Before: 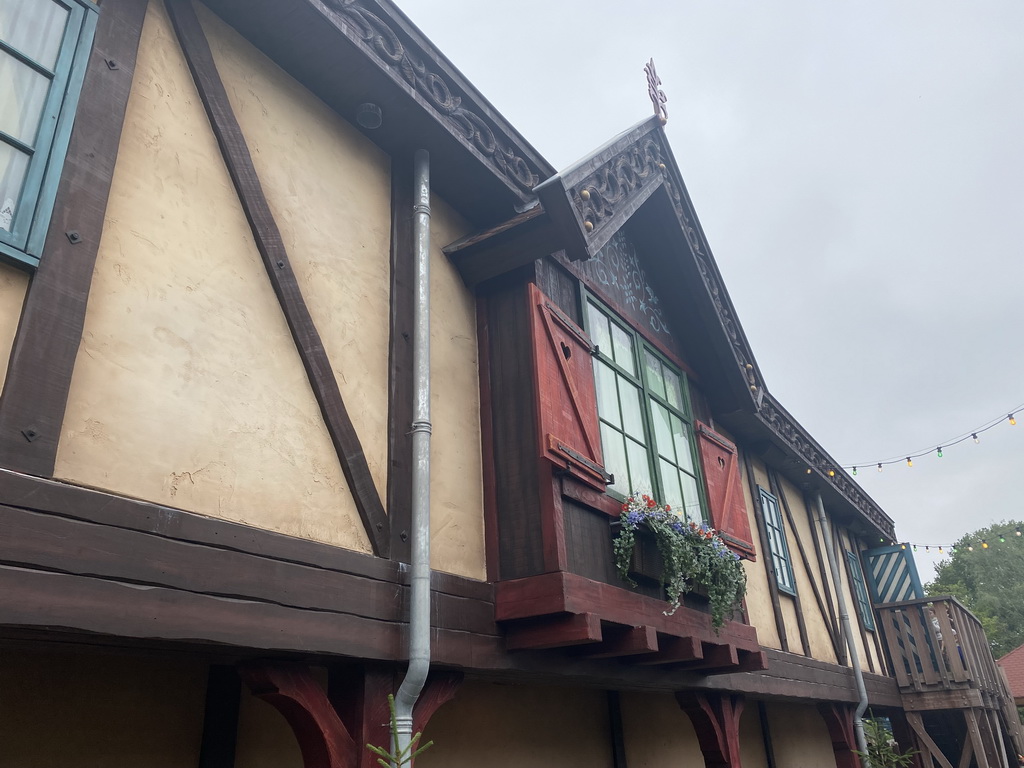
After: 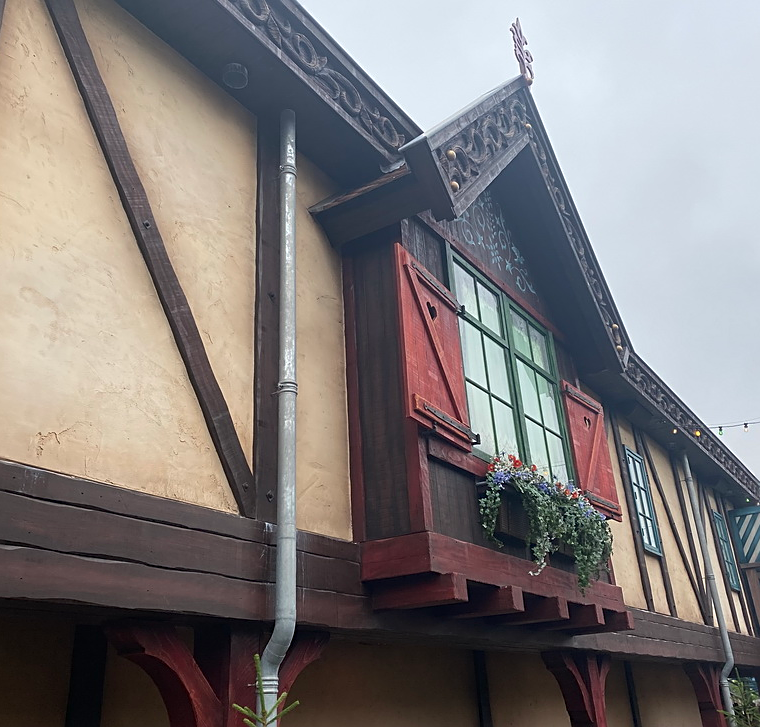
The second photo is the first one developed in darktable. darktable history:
sharpen: on, module defaults
crop and rotate: left 13.122%, top 5.284%, right 12.605%
